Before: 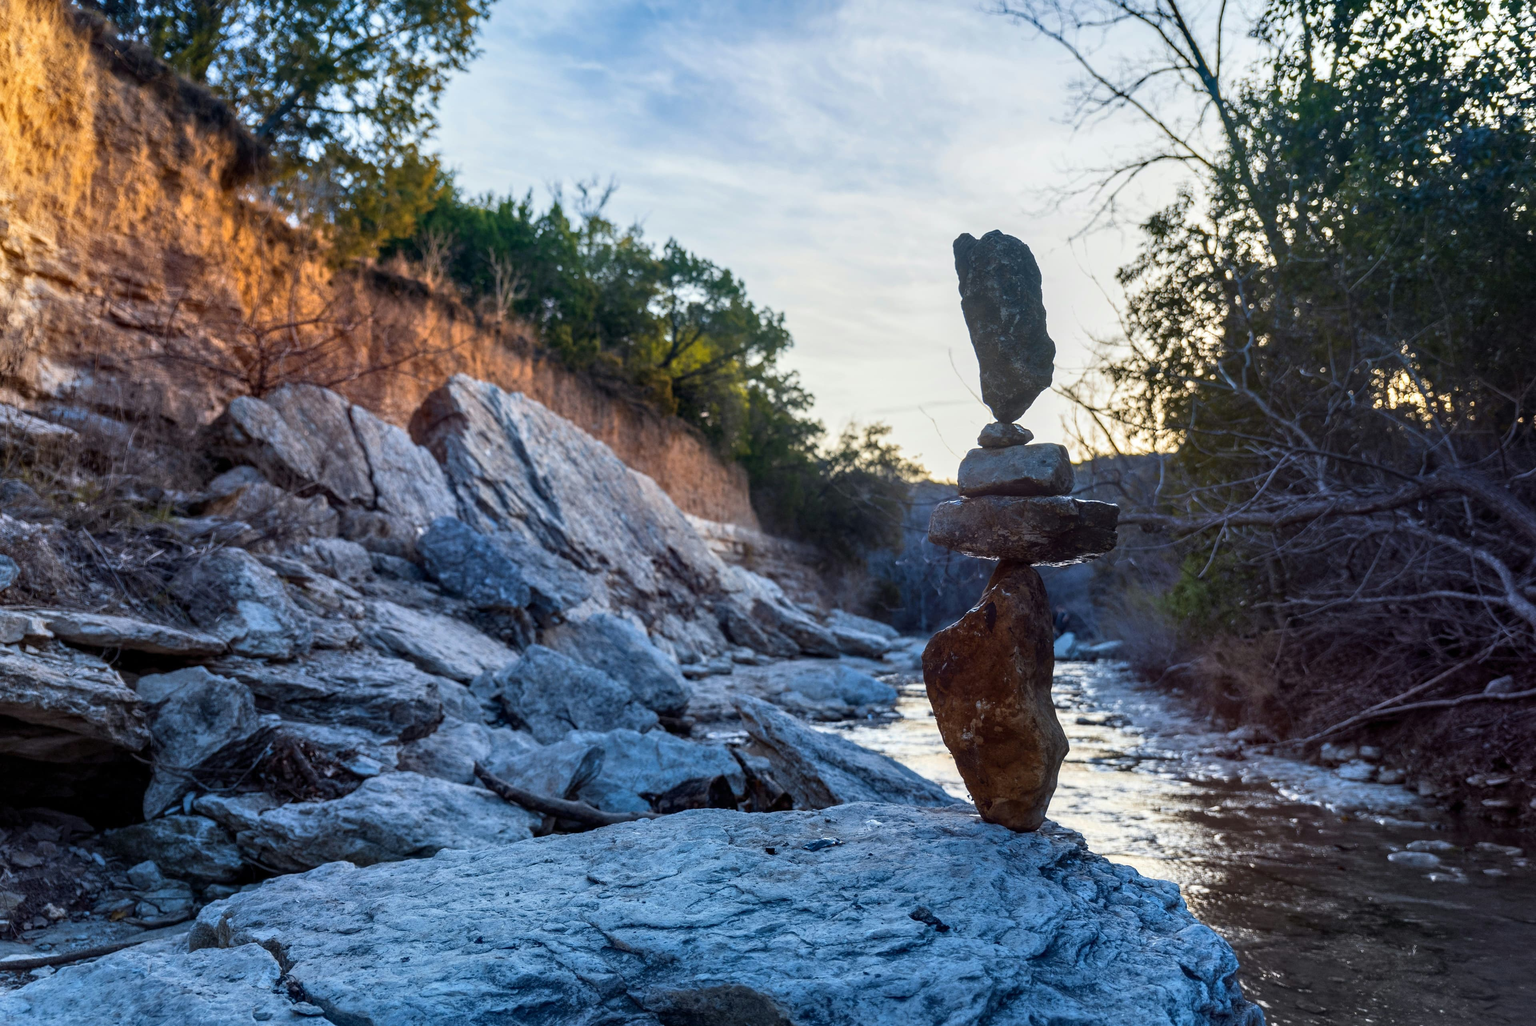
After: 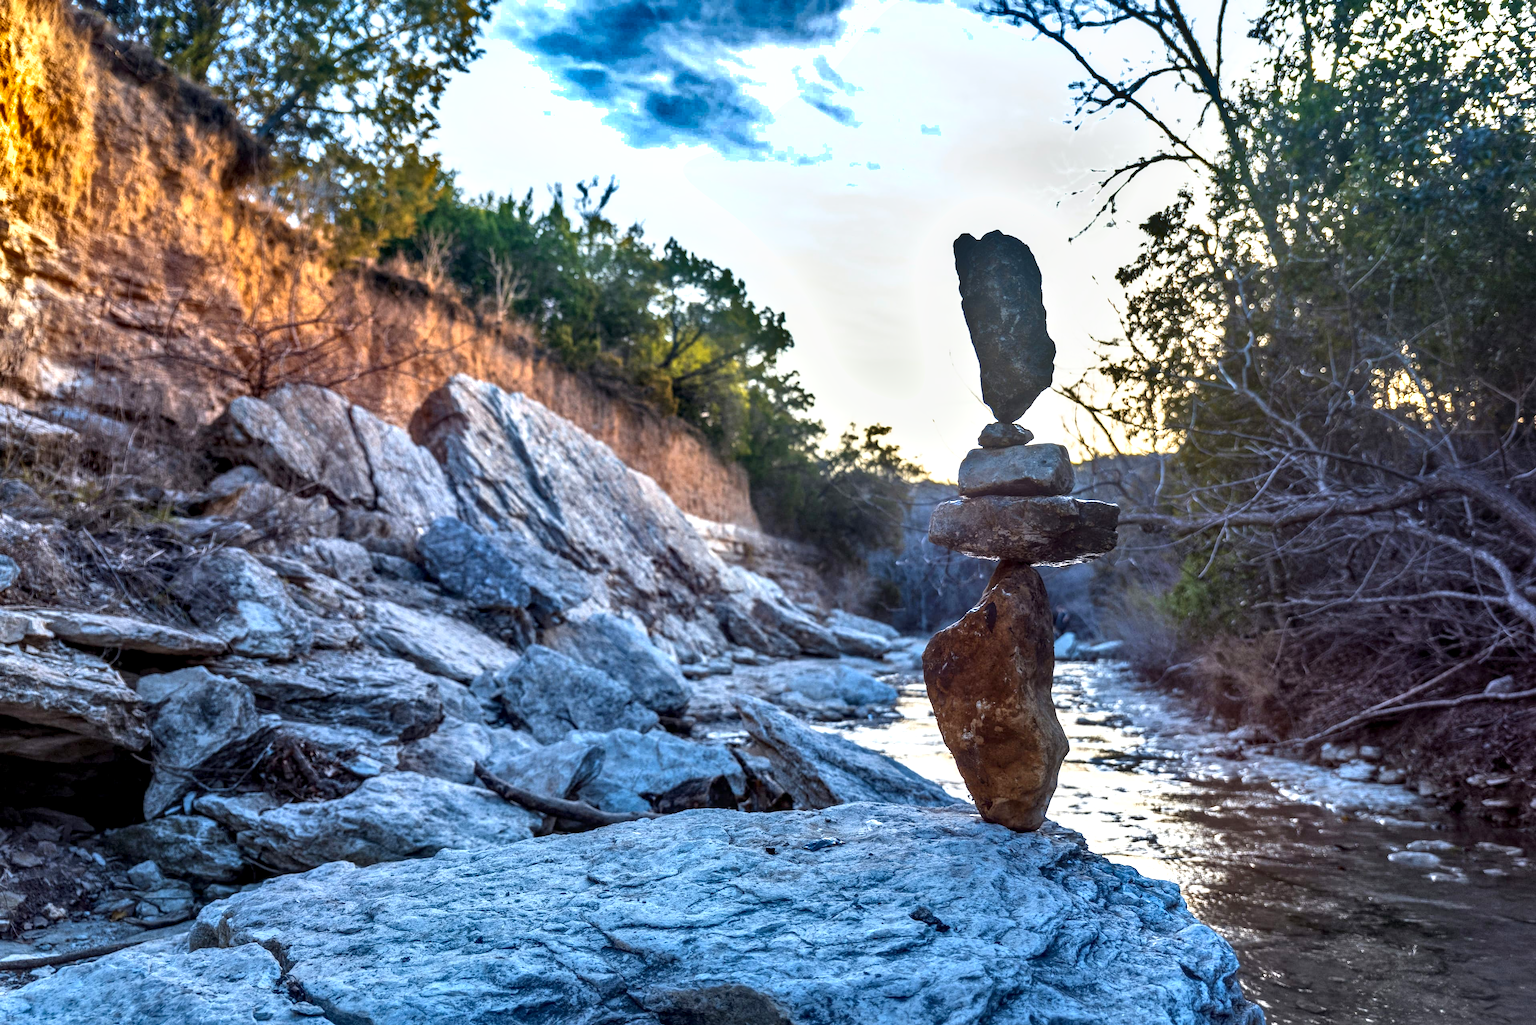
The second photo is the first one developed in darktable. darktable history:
local contrast: on, module defaults
exposure: black level correction 0, exposure 0.7 EV, compensate highlight preservation false
shadows and highlights: shadows 20.82, highlights -80.93, soften with gaussian
